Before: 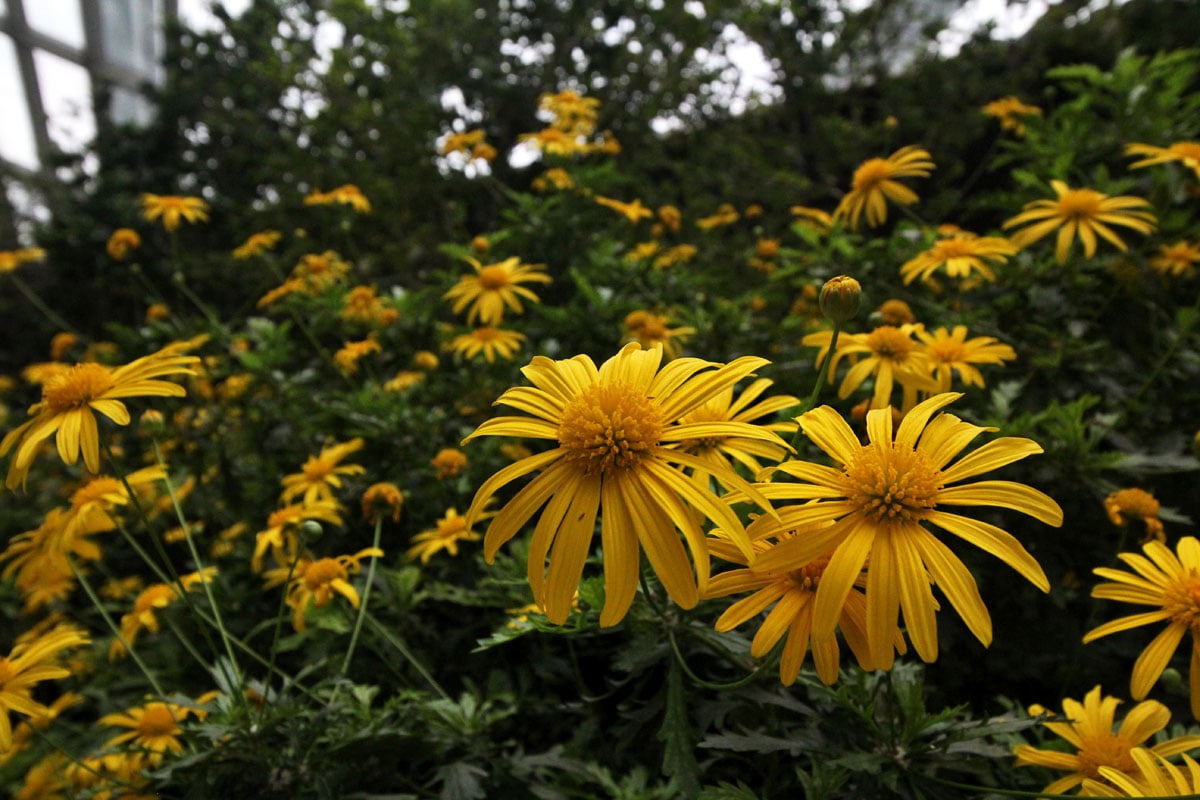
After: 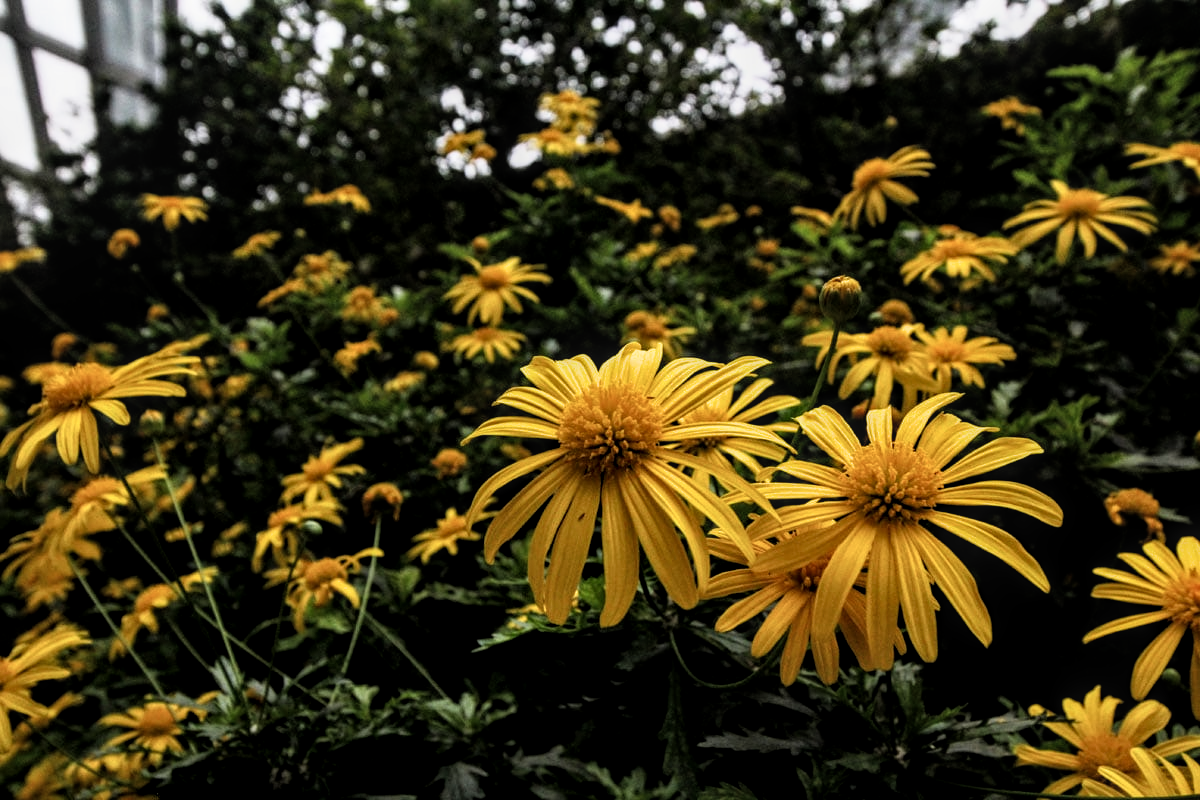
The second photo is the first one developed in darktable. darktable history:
local contrast: detail 130%
filmic rgb: black relative exposure -8.72 EV, white relative exposure 2.64 EV, target black luminance 0%, target white luminance 99.993%, hardness 6.26, latitude 75.41%, contrast 1.318, highlights saturation mix -5.63%
